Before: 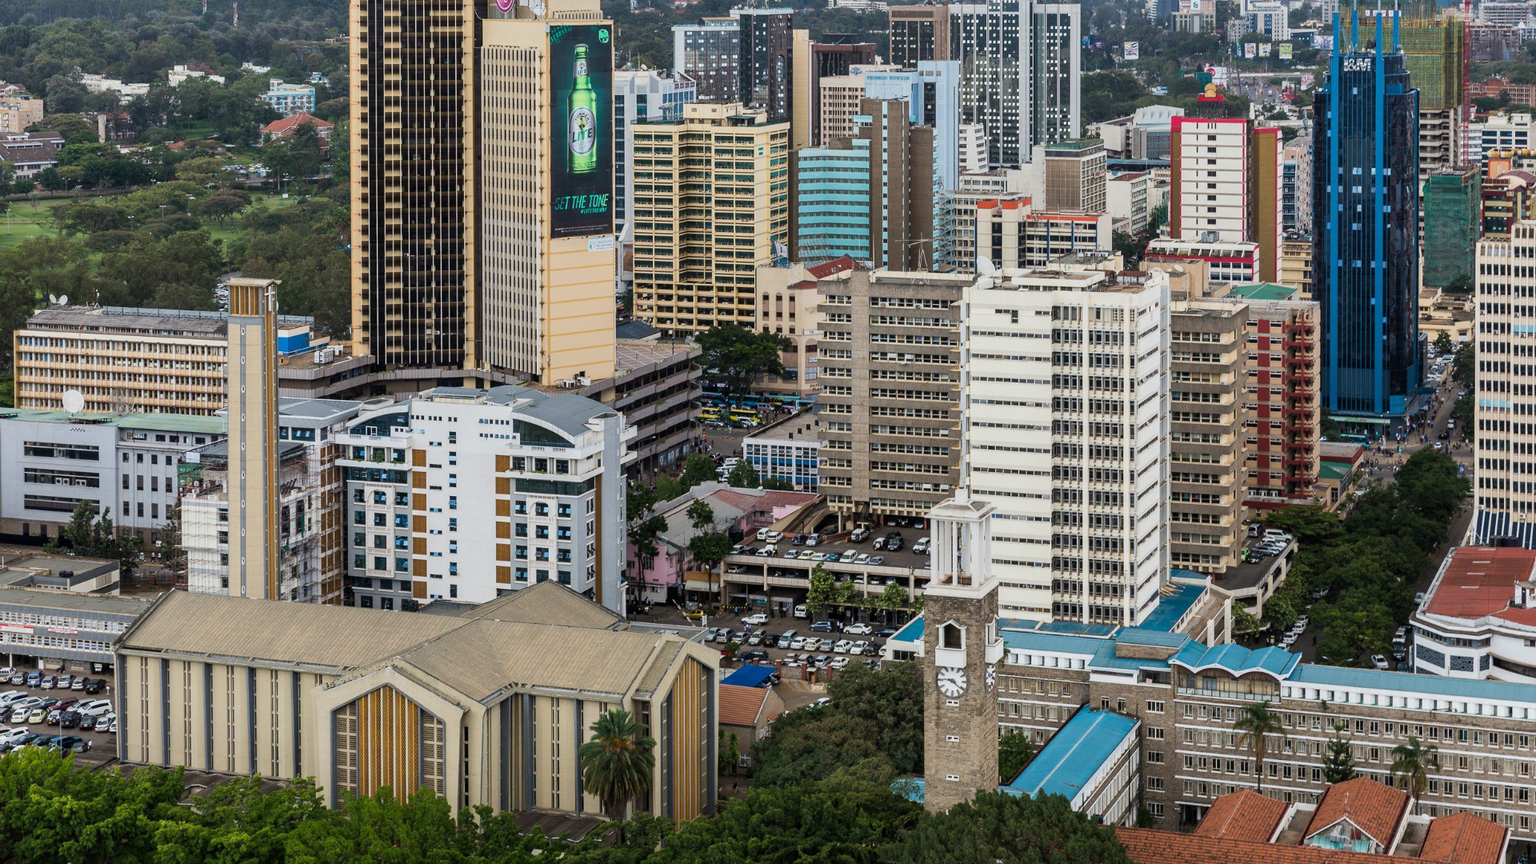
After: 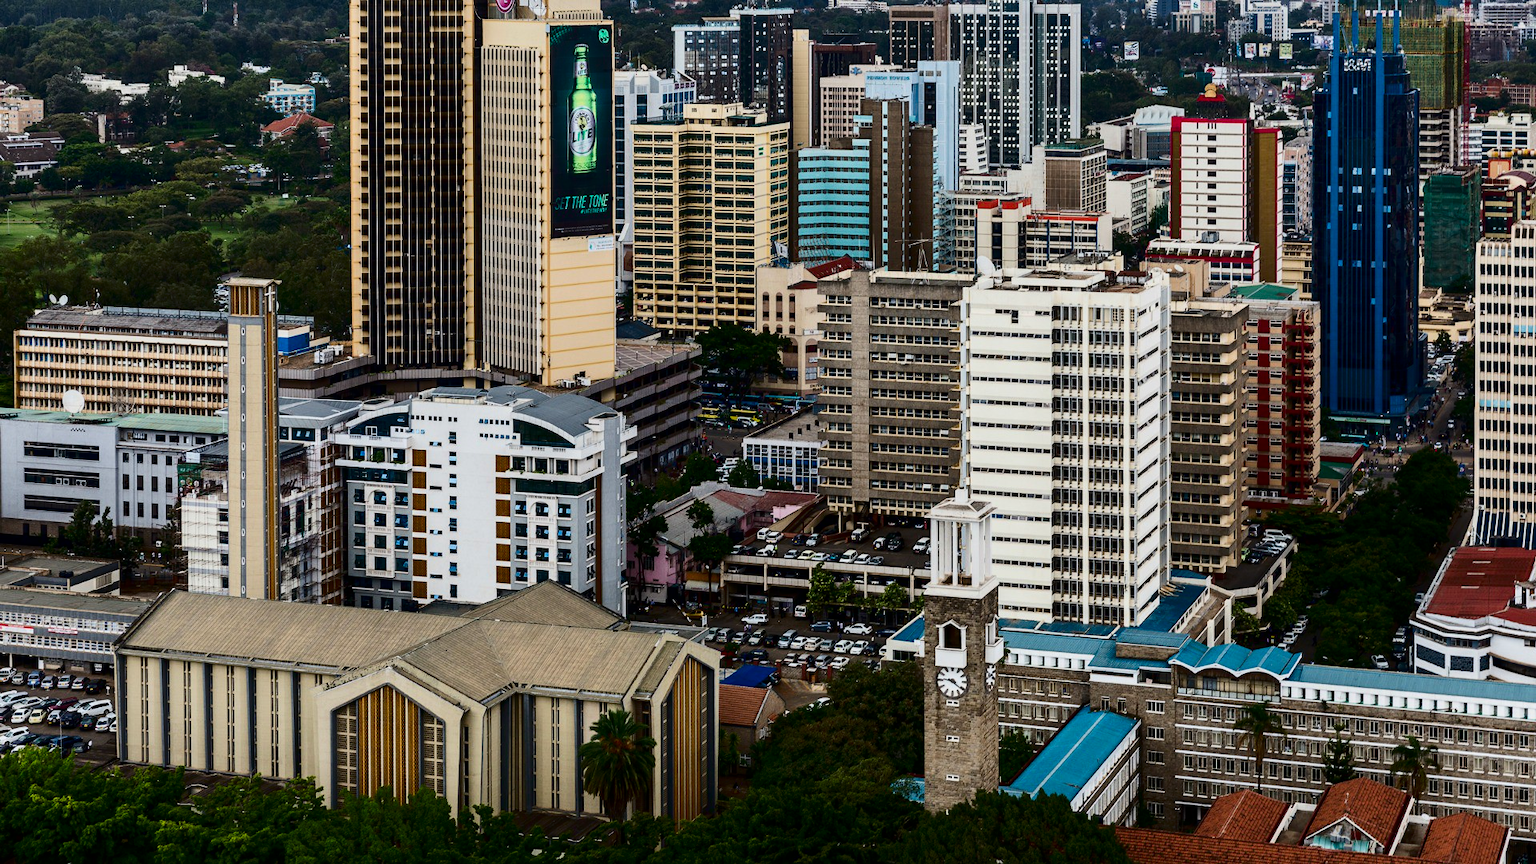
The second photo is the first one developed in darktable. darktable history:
contrast brightness saturation: contrast 0.237, brightness -0.225, saturation 0.141
